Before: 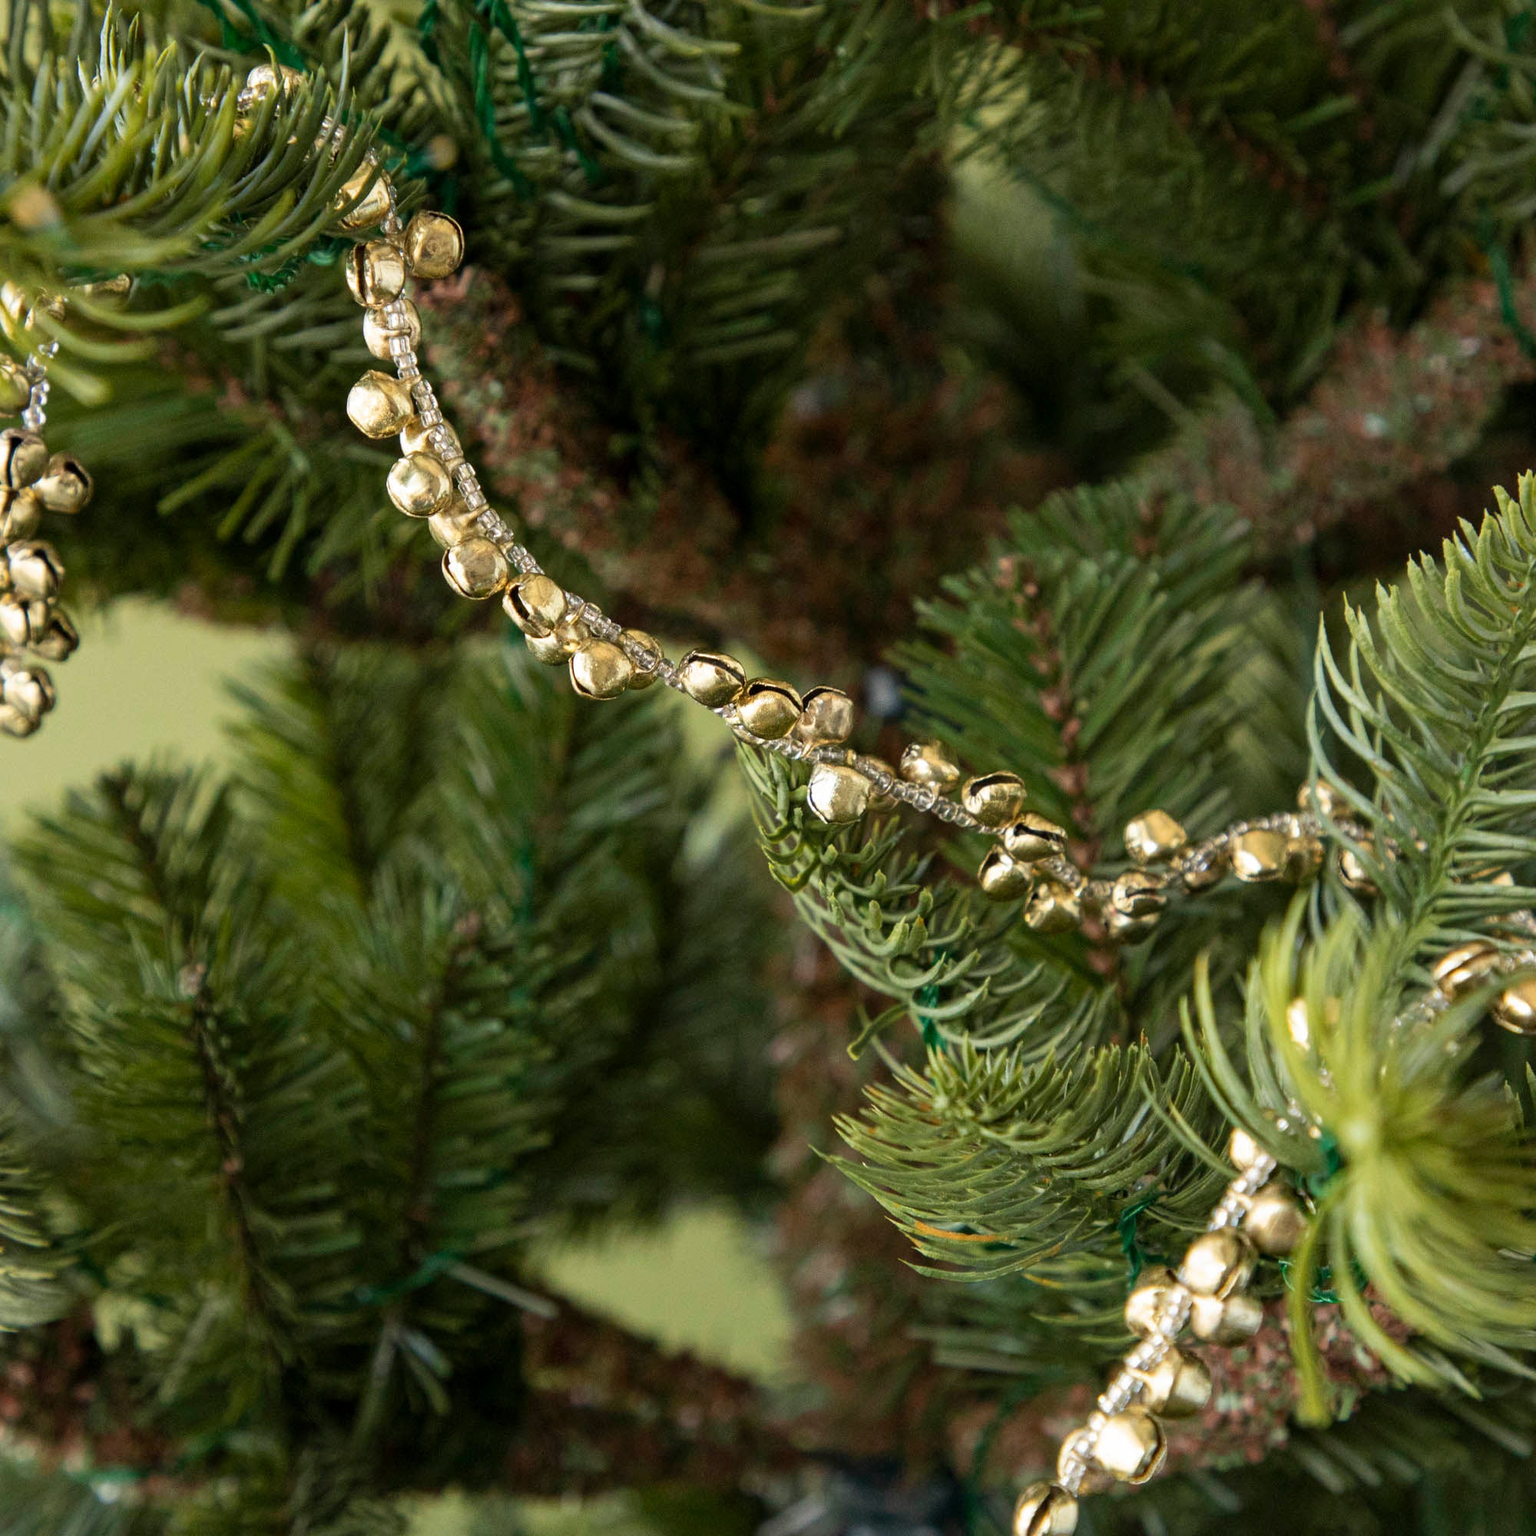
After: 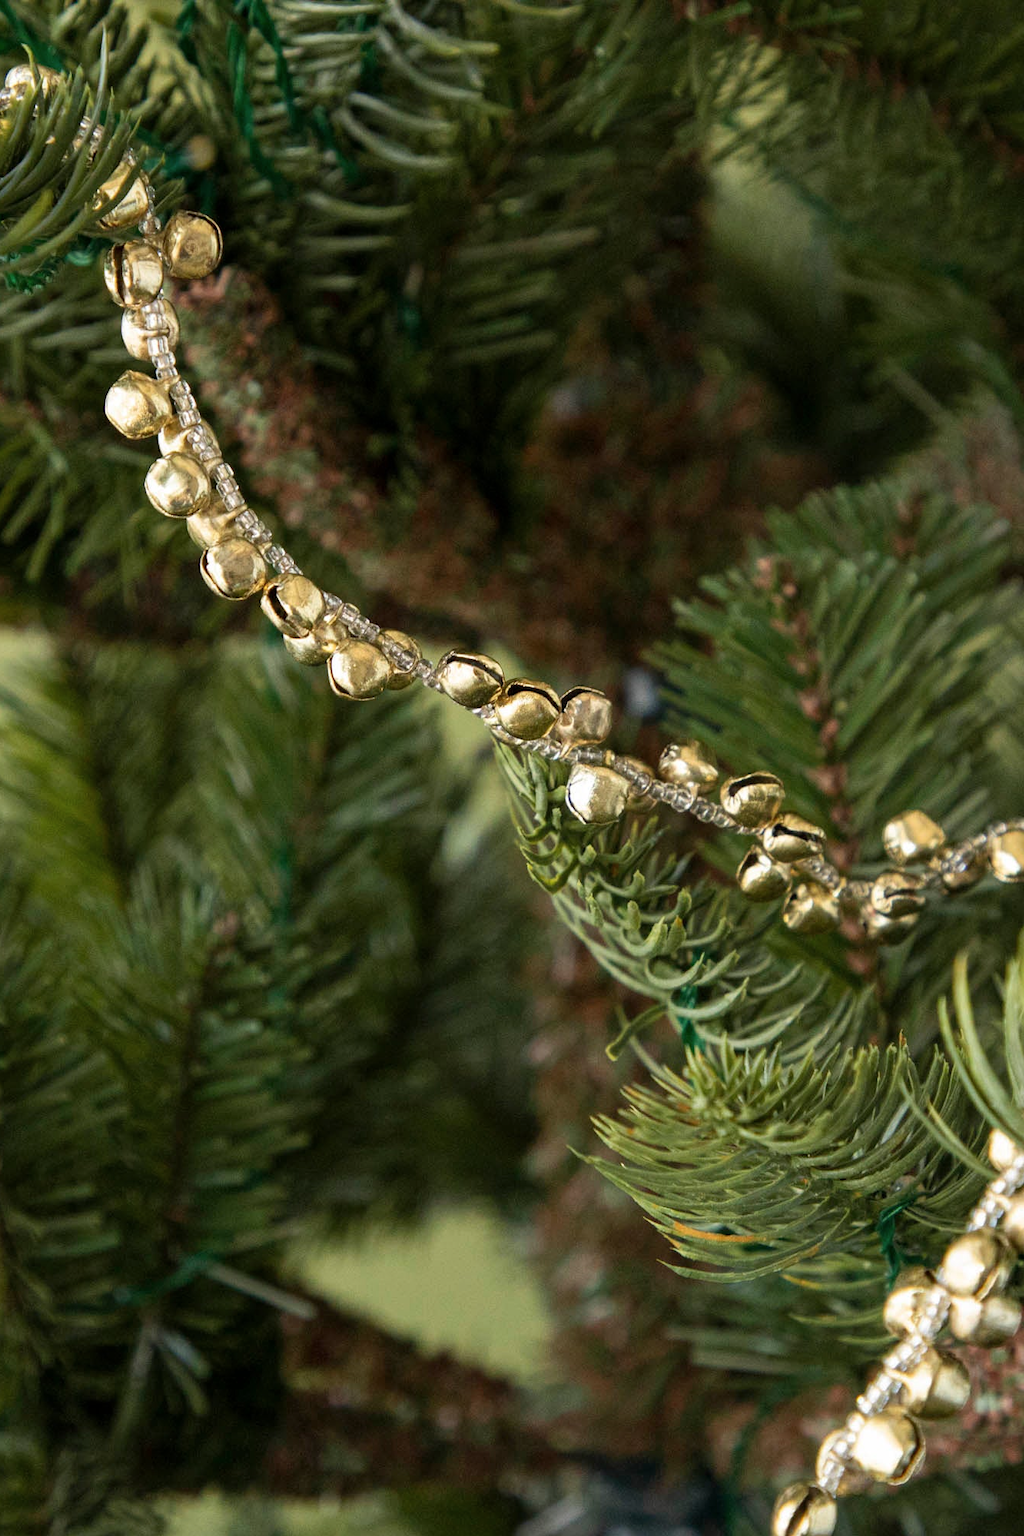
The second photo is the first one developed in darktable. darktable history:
crop and rotate: left 15.754%, right 17.579%
color zones: curves: ch0 [(0.25, 0.5) (0.428, 0.473) (0.75, 0.5)]; ch1 [(0.243, 0.479) (0.398, 0.452) (0.75, 0.5)]
